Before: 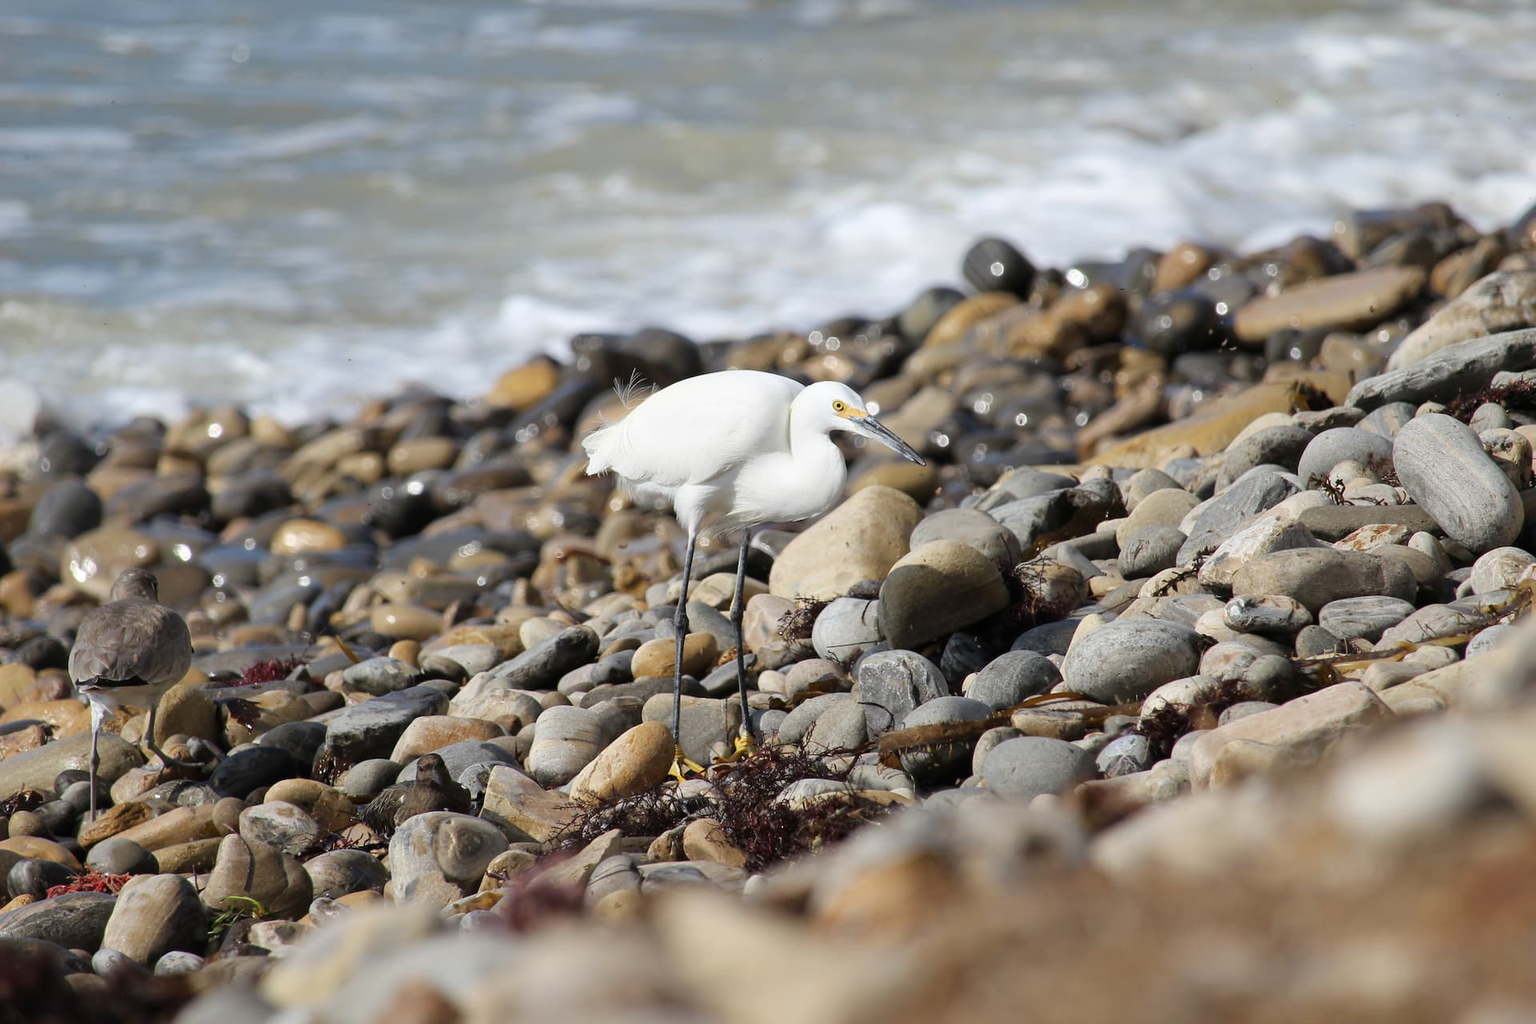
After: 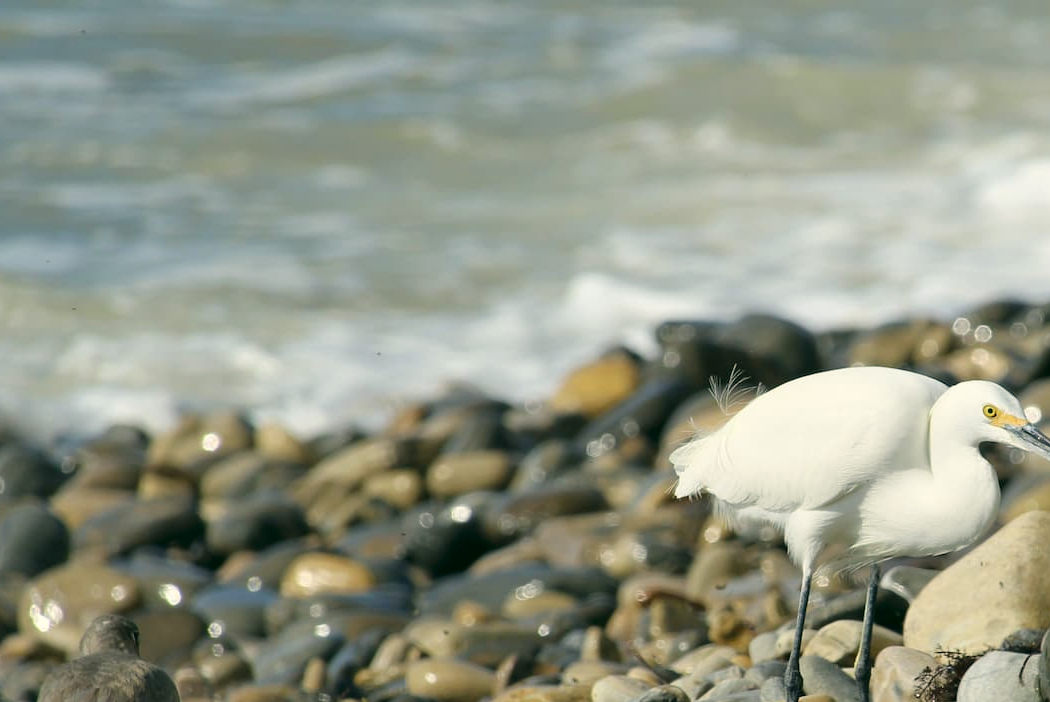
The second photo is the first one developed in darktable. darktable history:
color correction: highlights a* -0.482, highlights b* 9.48, shadows a* -9.48, shadows b* 0.803
crop and rotate: left 3.047%, top 7.509%, right 42.236%, bottom 37.598%
